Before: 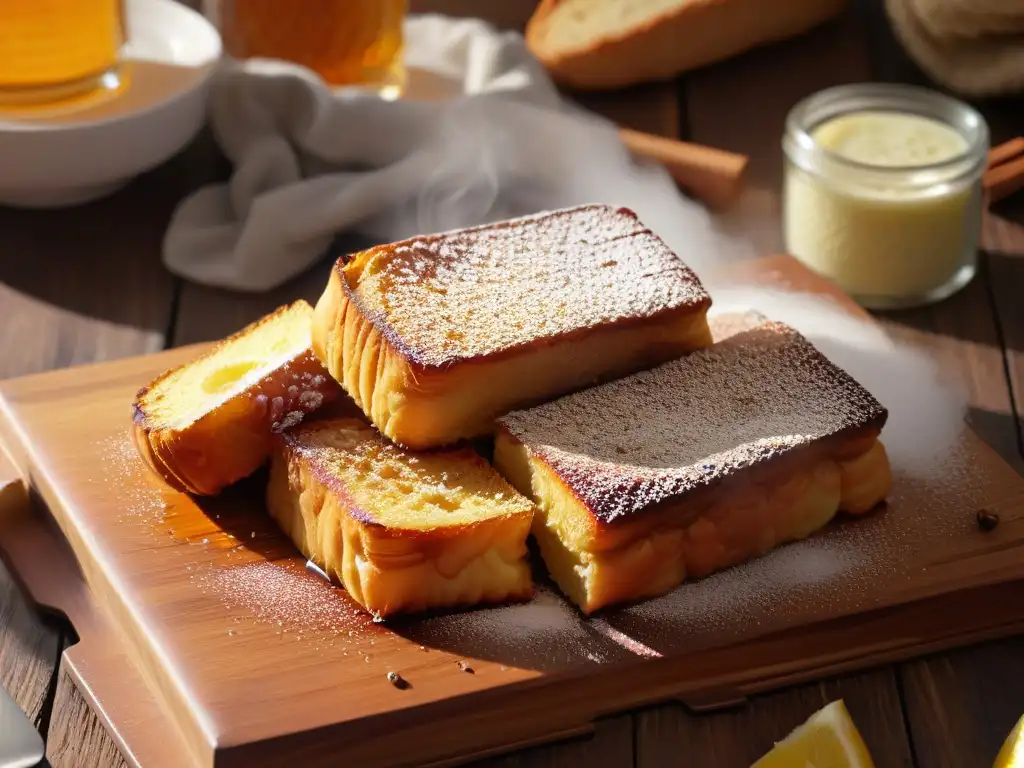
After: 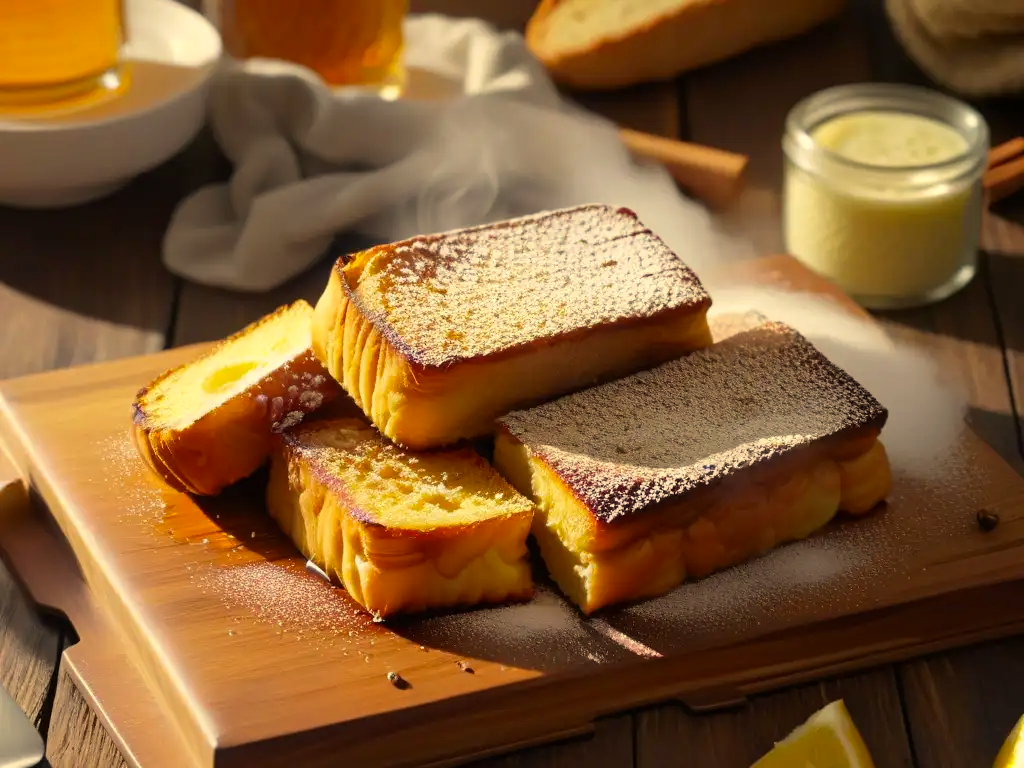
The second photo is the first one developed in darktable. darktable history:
color correction: highlights a* 2.6, highlights b* 23.36
